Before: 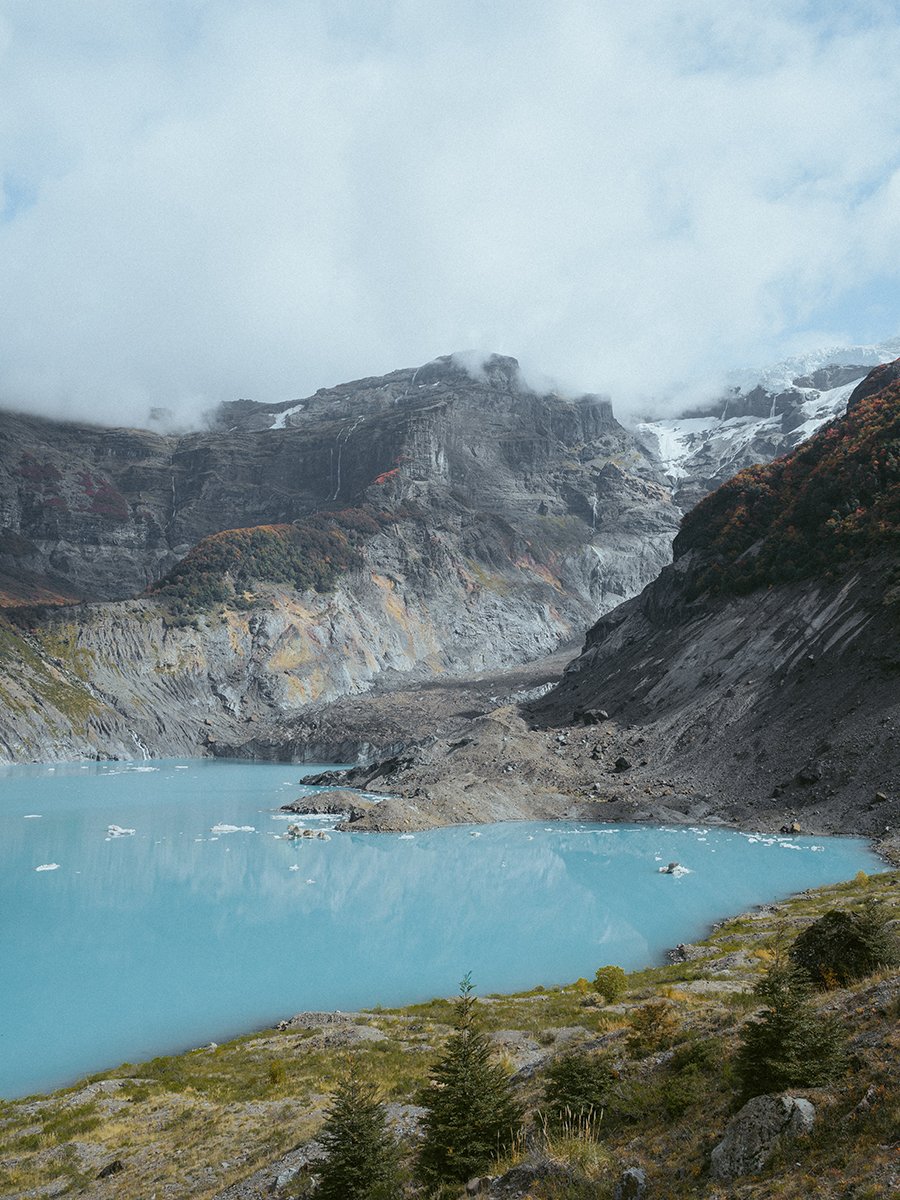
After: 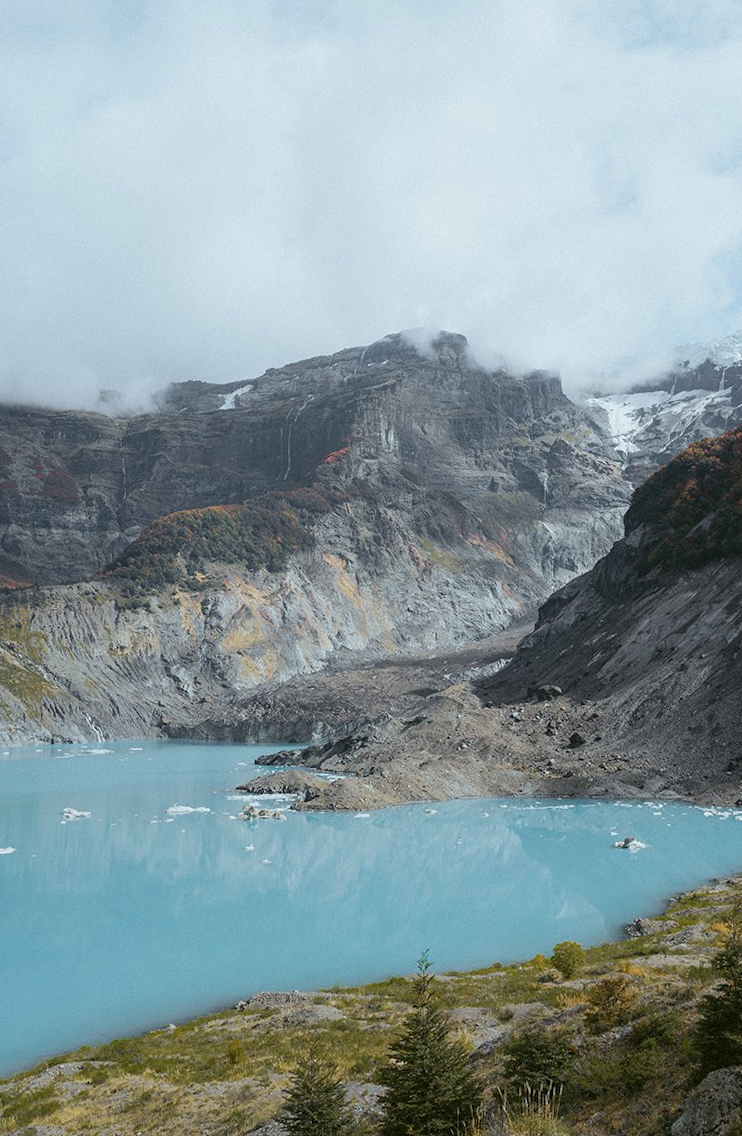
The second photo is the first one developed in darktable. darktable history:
crop and rotate: angle 0.83°, left 4.493%, top 0.951%, right 11.453%, bottom 2.521%
